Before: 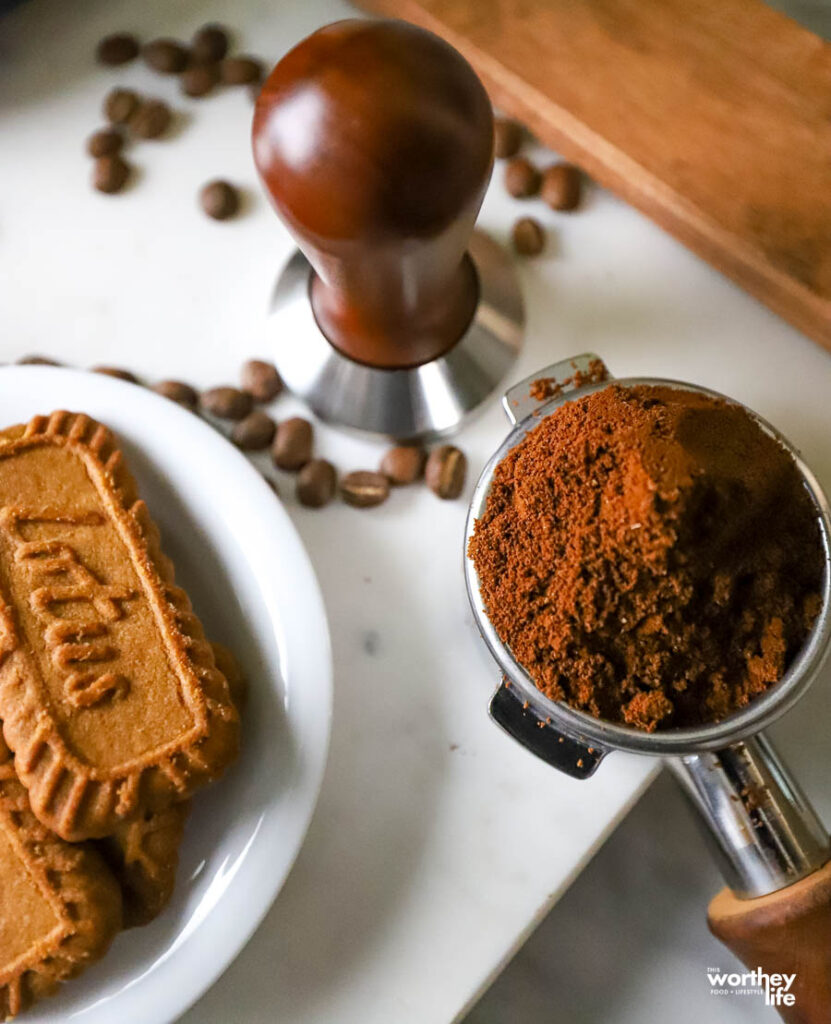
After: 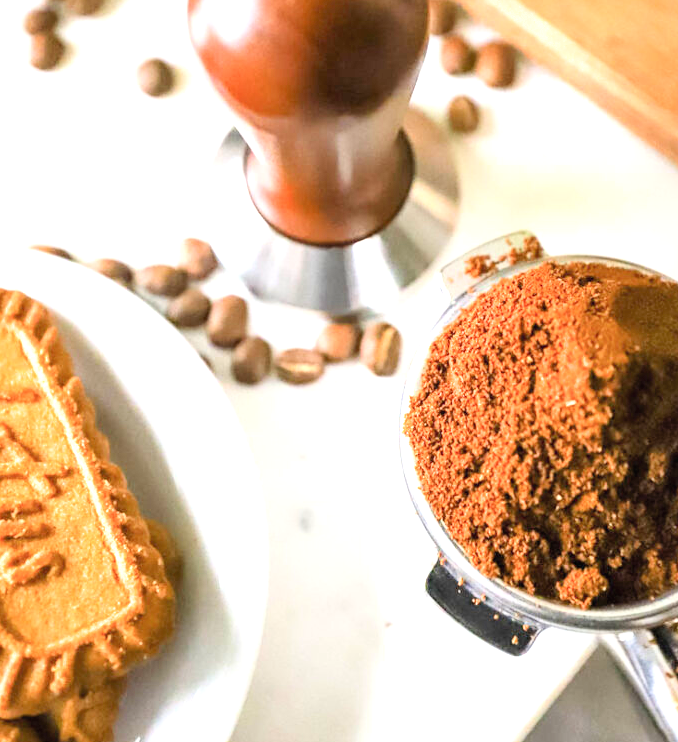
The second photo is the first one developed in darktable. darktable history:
exposure: black level correction 0, exposure 1.327 EV, compensate exposure bias true, compensate highlight preservation false
contrast brightness saturation: contrast 0.2, brightness 0.164, saturation 0.22
filmic rgb: middle gray luminance 18.39%, black relative exposure -10.46 EV, white relative exposure 3.42 EV, threshold 5.94 EV, target black luminance 0%, hardness 6.06, latitude 98.04%, contrast 0.842, shadows ↔ highlights balance 0.415%, enable highlight reconstruction true
tone curve: curves: ch0 [(0, 0) (0.003, 0.013) (0.011, 0.017) (0.025, 0.028) (0.044, 0.049) (0.069, 0.07) (0.1, 0.103) (0.136, 0.143) (0.177, 0.186) (0.224, 0.232) (0.277, 0.282) (0.335, 0.333) (0.399, 0.405) (0.468, 0.477) (0.543, 0.54) (0.623, 0.627) (0.709, 0.709) (0.801, 0.798) (0.898, 0.902) (1, 1)], color space Lab, independent channels, preserve colors none
shadows and highlights: radius 112.17, shadows 50.96, white point adjustment 9.01, highlights -5.12, highlights color adjustment 45.69%, soften with gaussian
crop: left 7.919%, top 12.018%, right 10.461%, bottom 15.428%
